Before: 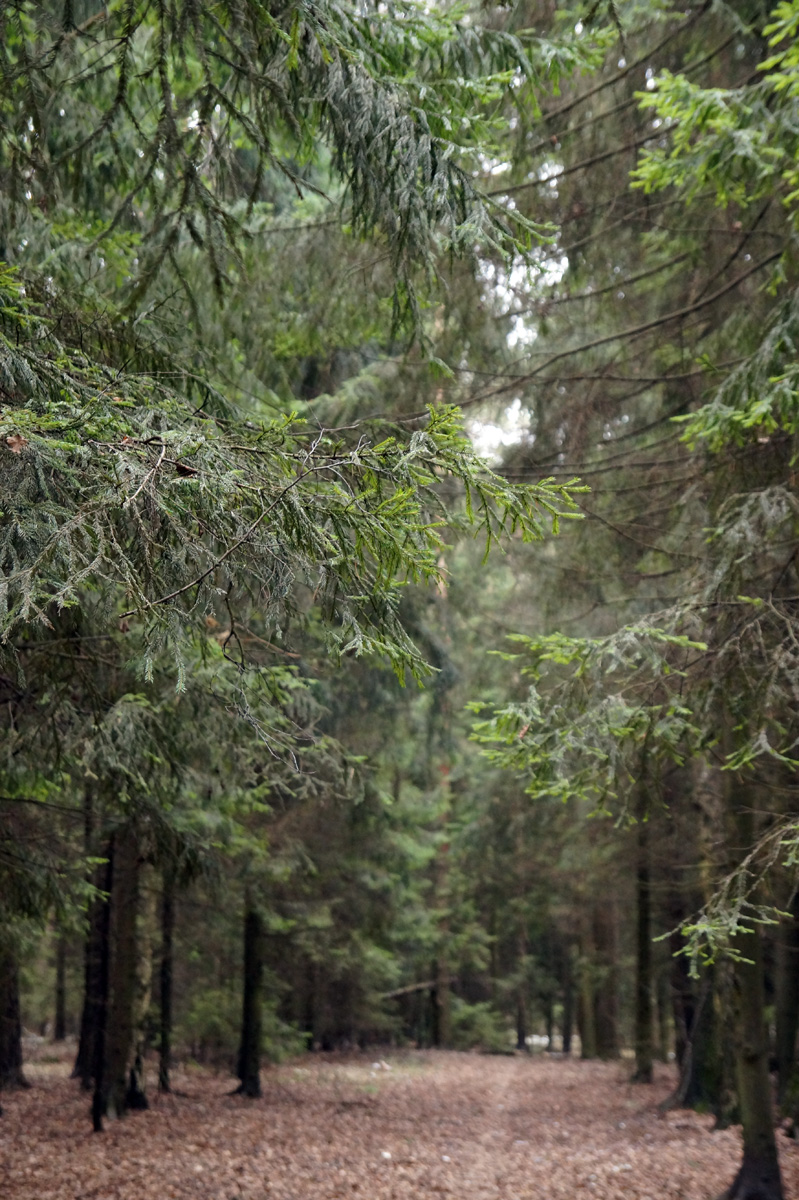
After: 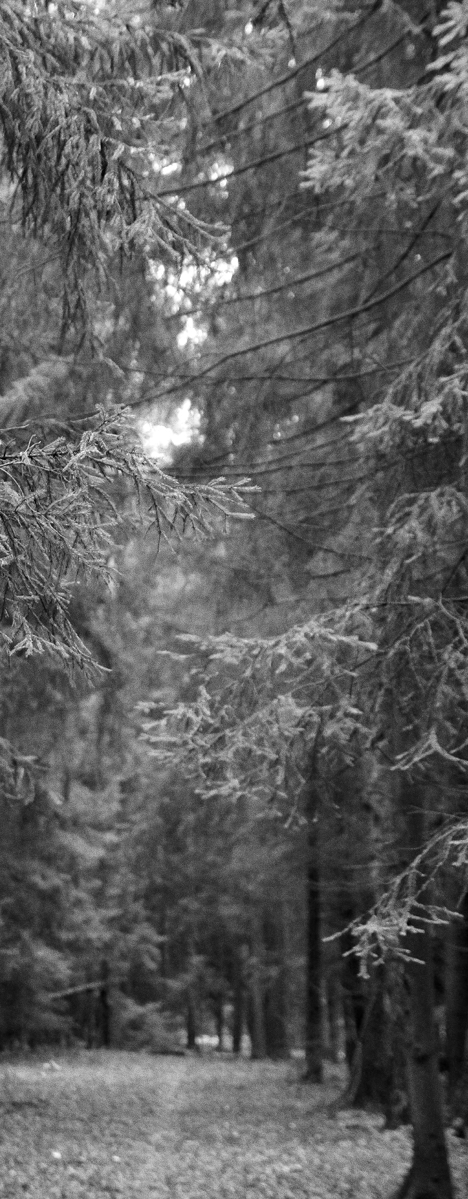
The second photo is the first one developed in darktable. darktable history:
grain: coarseness 0.09 ISO
tone equalizer: on, module defaults
monochrome: a 2.21, b -1.33, size 2.2
crop: left 41.402%
color balance rgb: perceptual saturation grading › global saturation 20%, perceptual saturation grading › highlights -25%, perceptual saturation grading › shadows 25%
